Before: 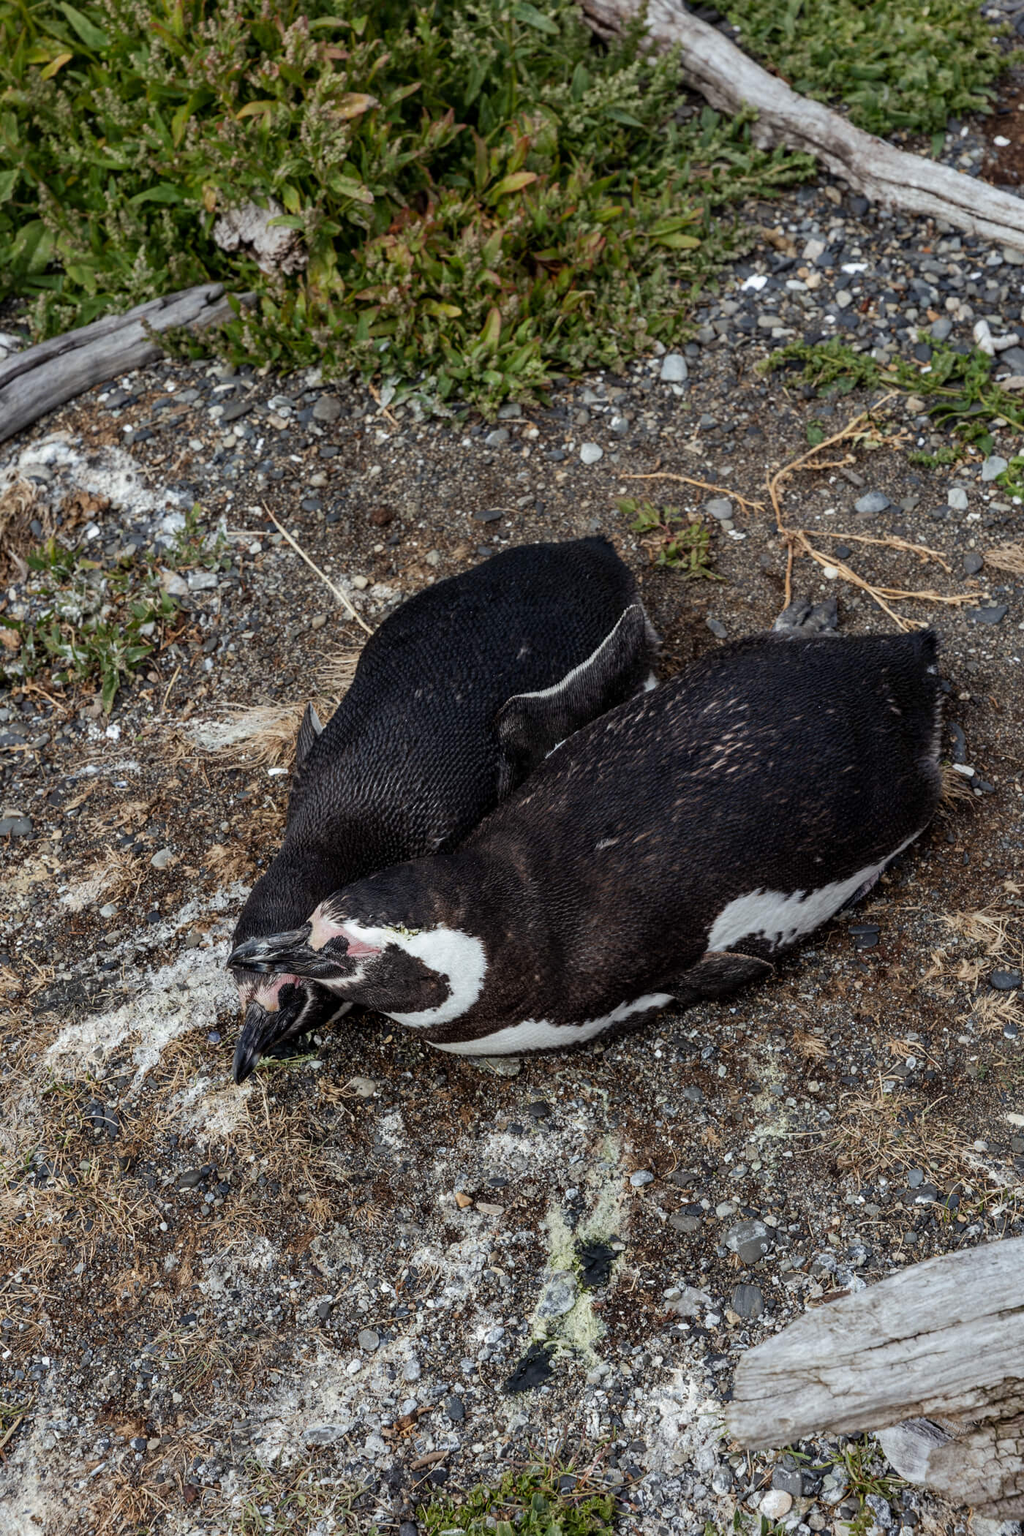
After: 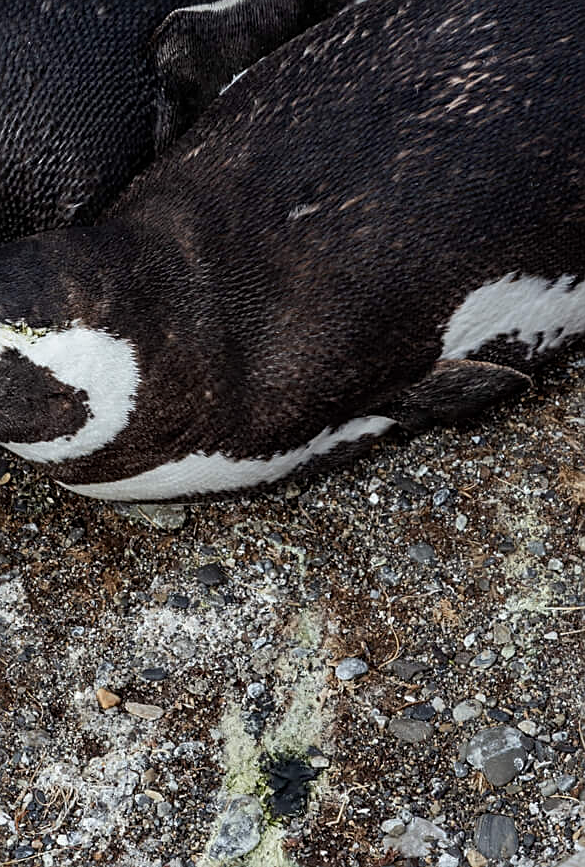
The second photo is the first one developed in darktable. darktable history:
crop: left 37.619%, top 44.883%, right 20.531%, bottom 13.787%
sharpen: on, module defaults
